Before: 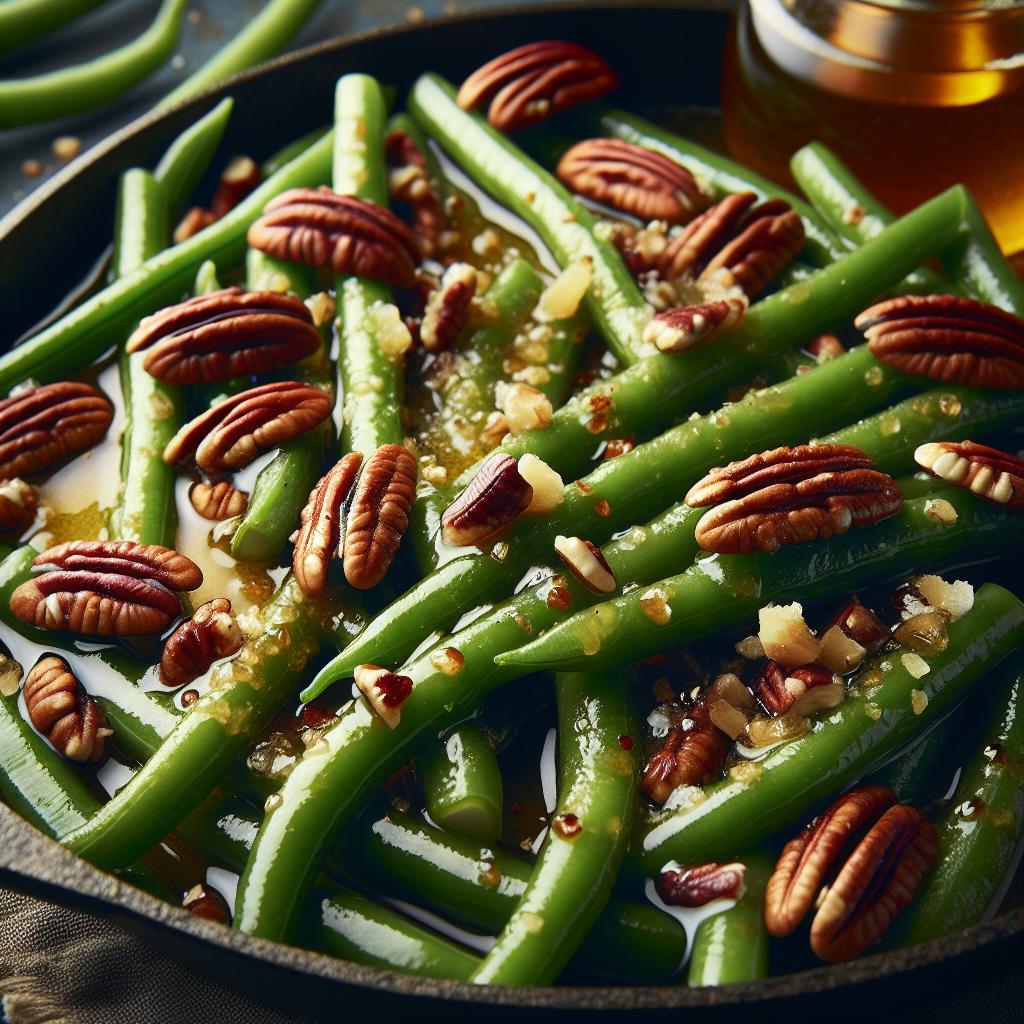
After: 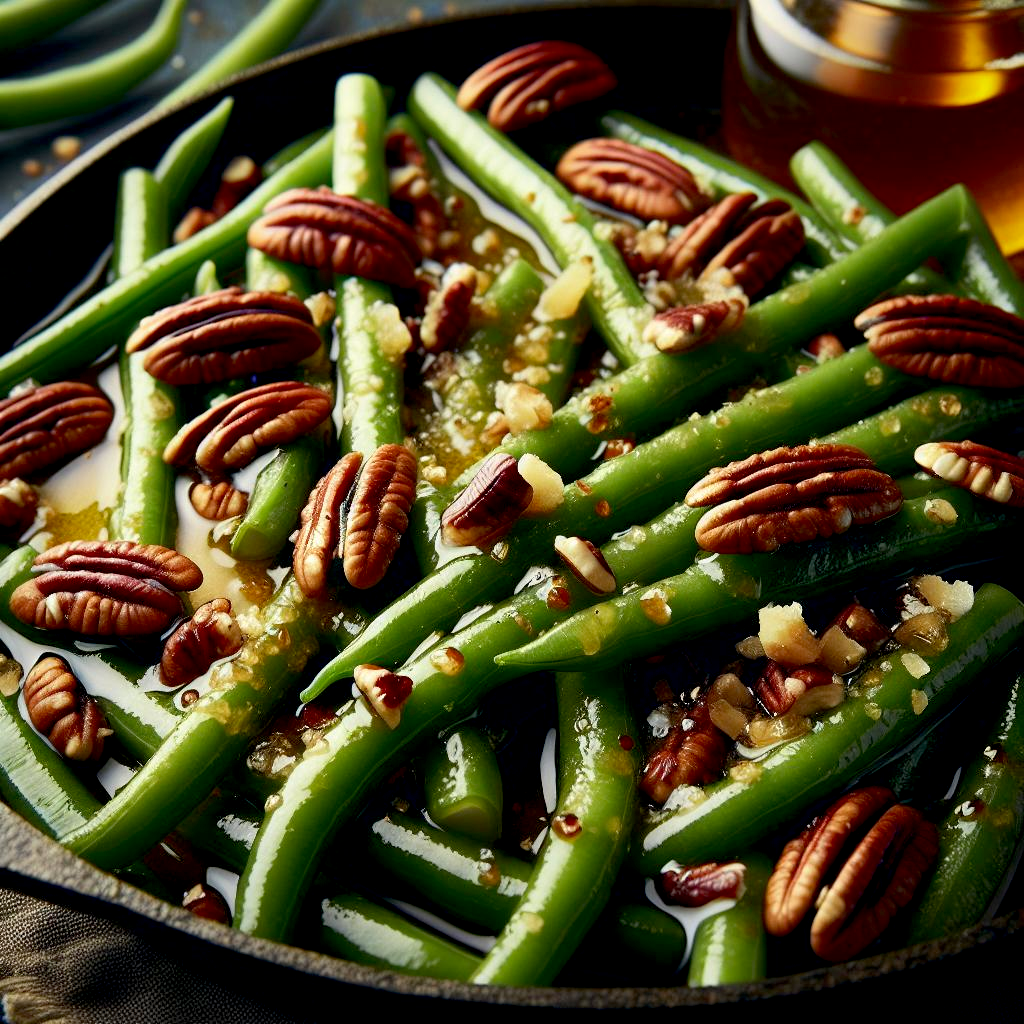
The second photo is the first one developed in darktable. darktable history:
color correction: highlights b* 3
exposure: black level correction 0.01, exposure 0.014 EV, compensate highlight preservation false
